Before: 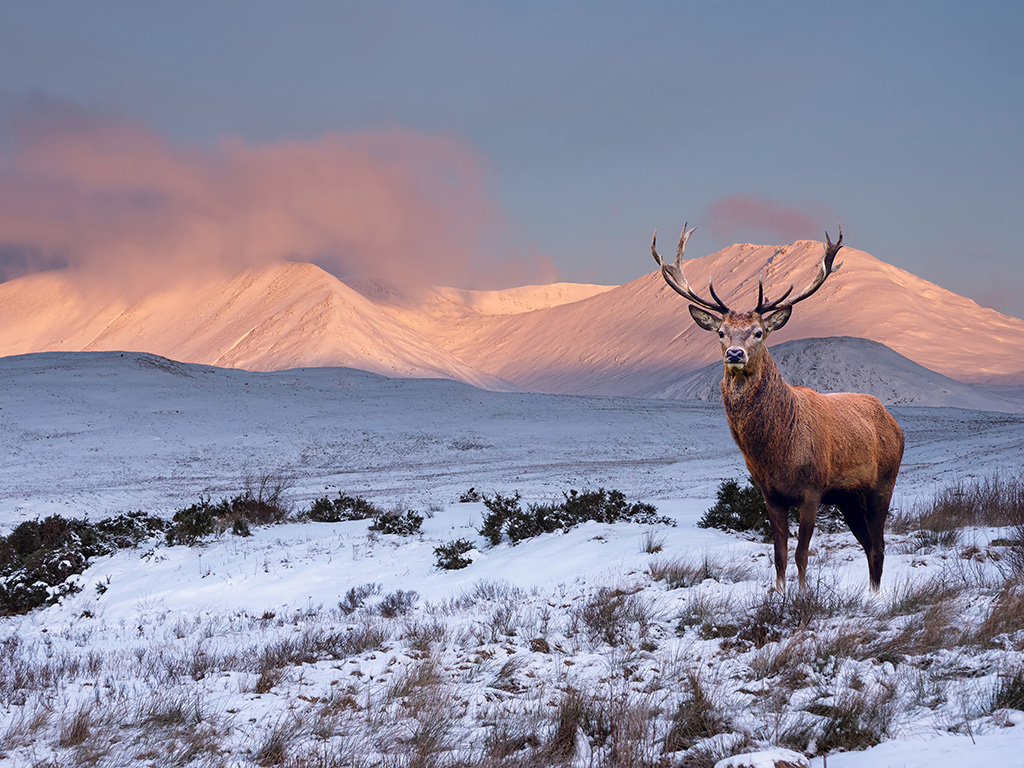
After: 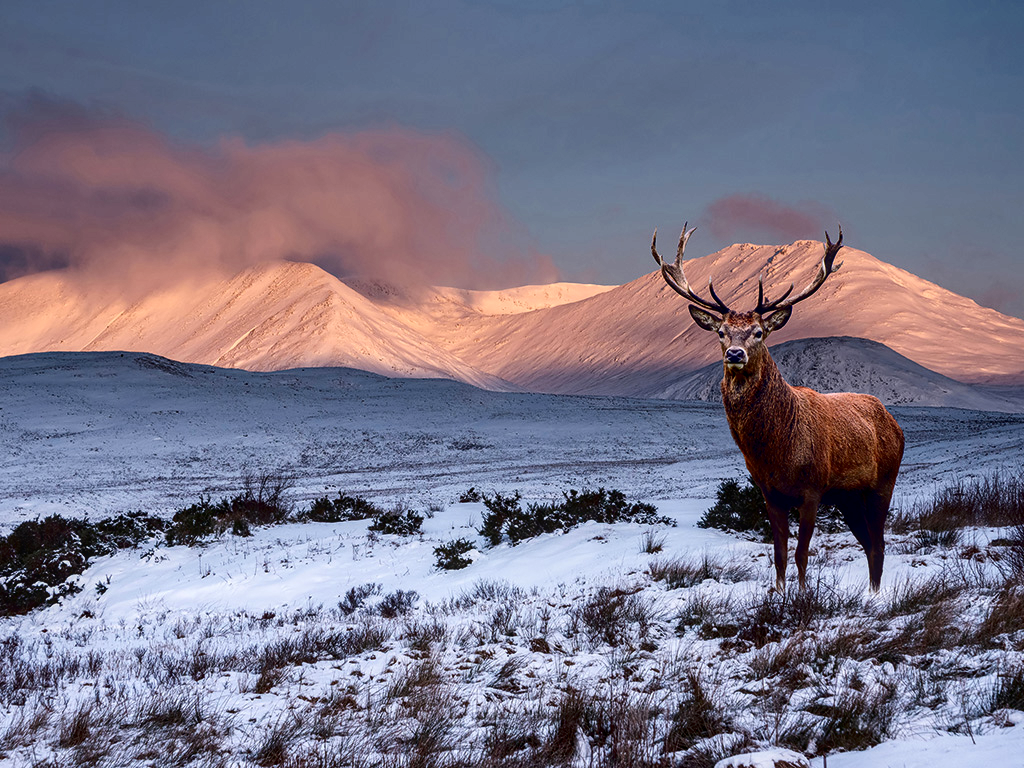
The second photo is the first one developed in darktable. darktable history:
local contrast: on, module defaults
contrast brightness saturation: contrast 0.19, brightness -0.24, saturation 0.11
